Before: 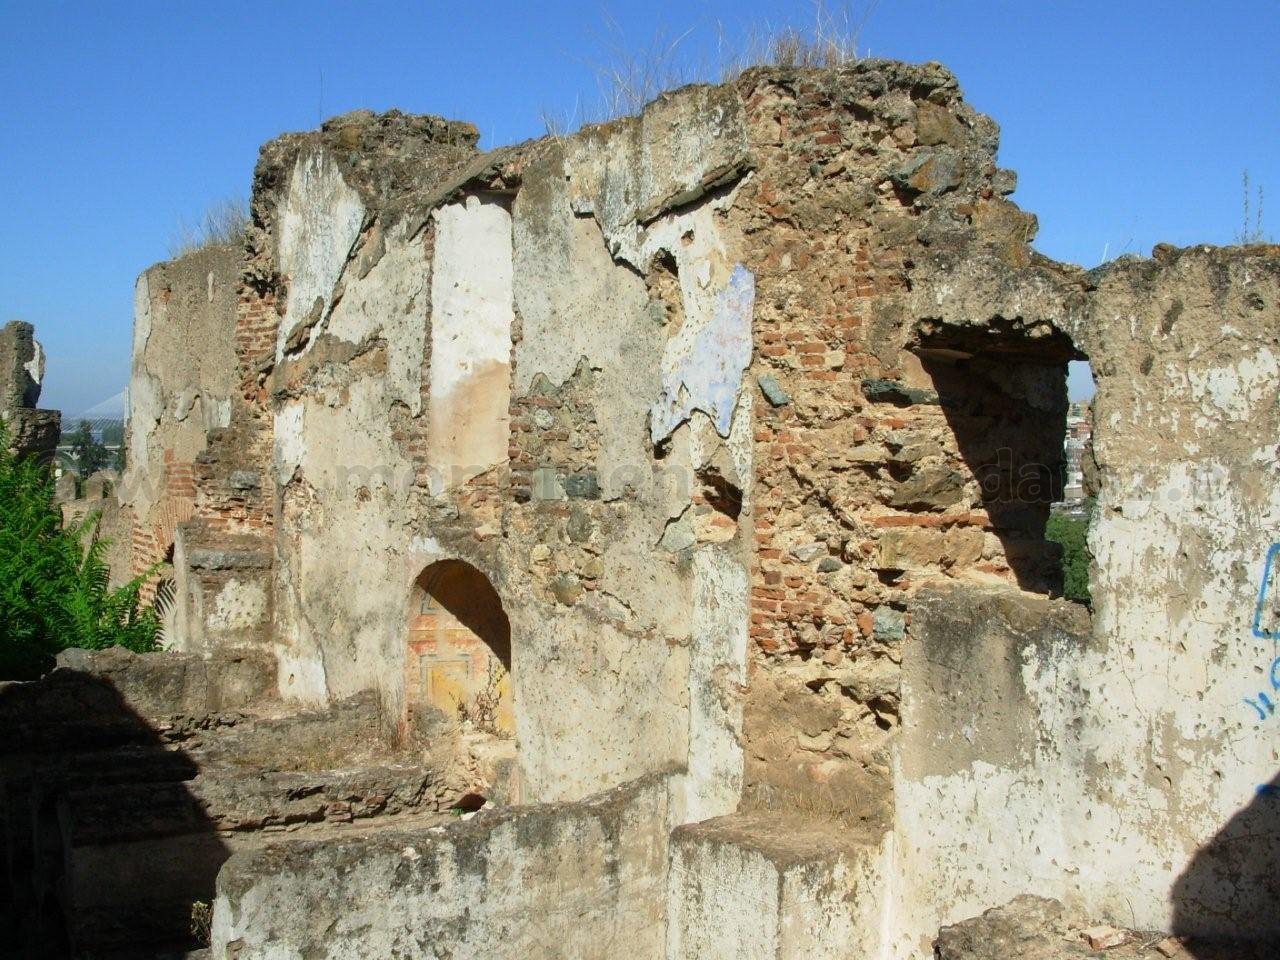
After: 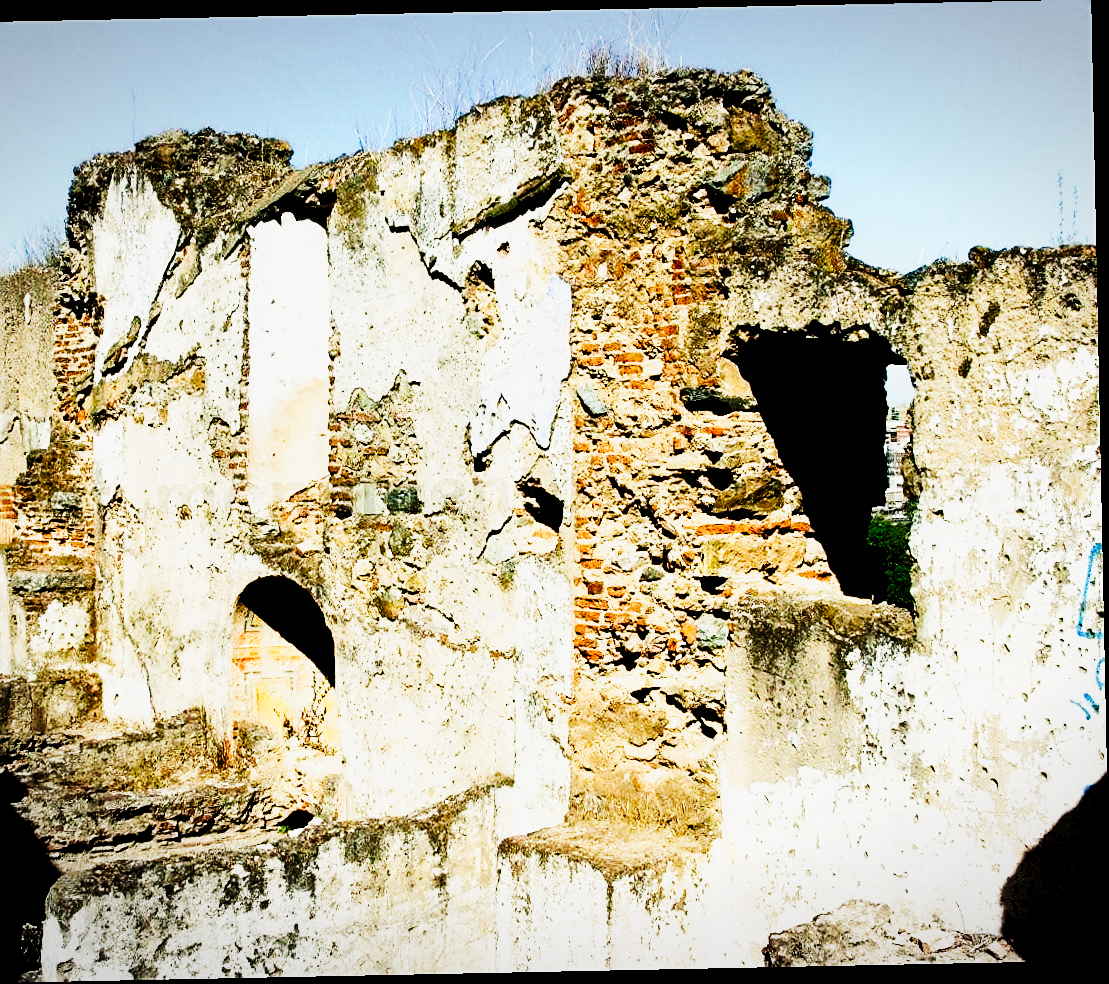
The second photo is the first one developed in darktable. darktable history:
vignetting: fall-off start 100%, brightness -0.282, width/height ratio 1.31
crop and rotate: left 14.584%
sharpen: radius 1.864, amount 0.398, threshold 1.271
exposure: black level correction 0.046, exposure -0.228 EV, compensate highlight preservation false
rotate and perspective: rotation -1.17°, automatic cropping off
tone equalizer: -8 EV -0.417 EV, -7 EV -0.389 EV, -6 EV -0.333 EV, -5 EV -0.222 EV, -3 EV 0.222 EV, -2 EV 0.333 EV, -1 EV 0.389 EV, +0 EV 0.417 EV, edges refinement/feathering 500, mask exposure compensation -1.57 EV, preserve details no
sigmoid: contrast 1.8, skew -0.2, preserve hue 0%, red attenuation 0.1, red rotation 0.035, green attenuation 0.1, green rotation -0.017, blue attenuation 0.15, blue rotation -0.052, base primaries Rec2020
tone curve: curves: ch0 [(0, 0) (0.003, 0.003) (0.011, 0.013) (0.025, 0.028) (0.044, 0.05) (0.069, 0.079) (0.1, 0.113) (0.136, 0.154) (0.177, 0.201) (0.224, 0.268) (0.277, 0.38) (0.335, 0.486) (0.399, 0.588) (0.468, 0.688) (0.543, 0.787) (0.623, 0.854) (0.709, 0.916) (0.801, 0.957) (0.898, 0.978) (1, 1)], preserve colors none
